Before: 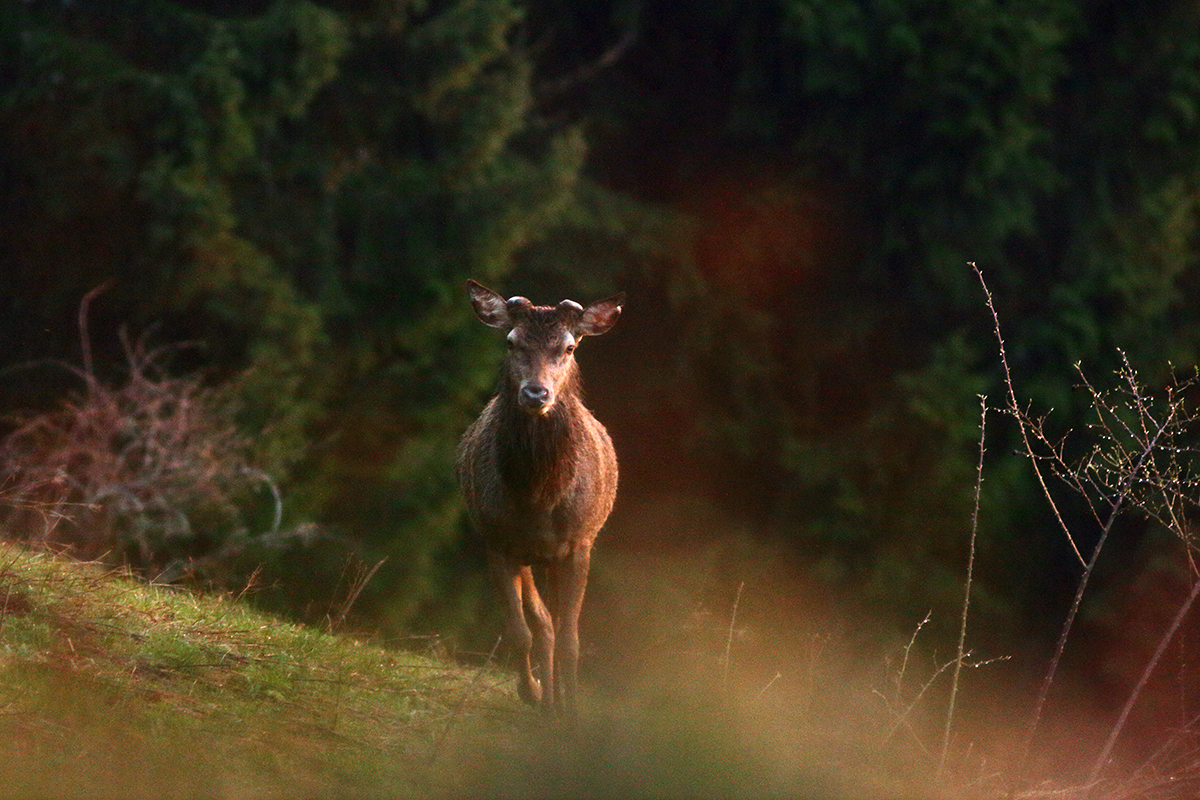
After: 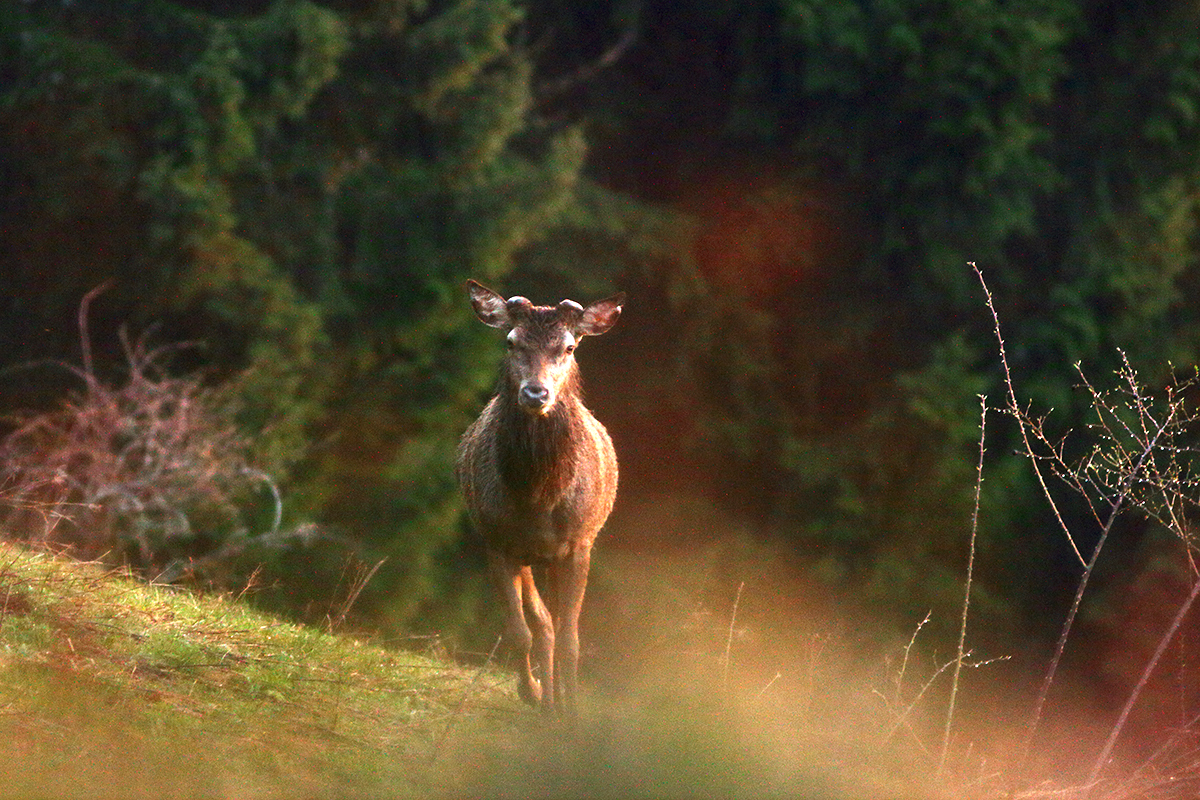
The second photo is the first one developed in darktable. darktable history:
tone equalizer: edges refinement/feathering 500, mask exposure compensation -1.57 EV, preserve details no
exposure: exposure 1 EV, compensate highlight preservation false
